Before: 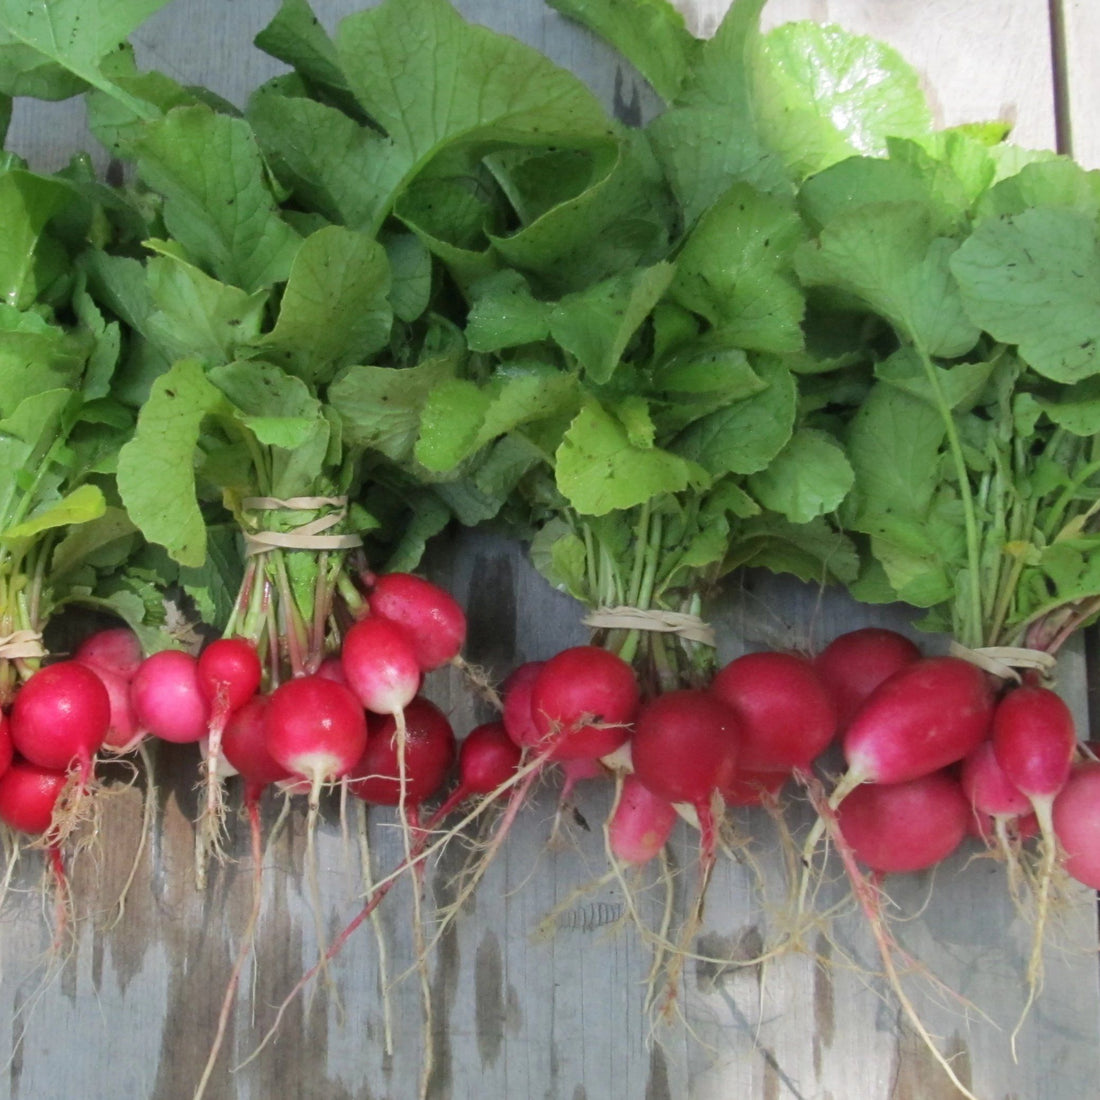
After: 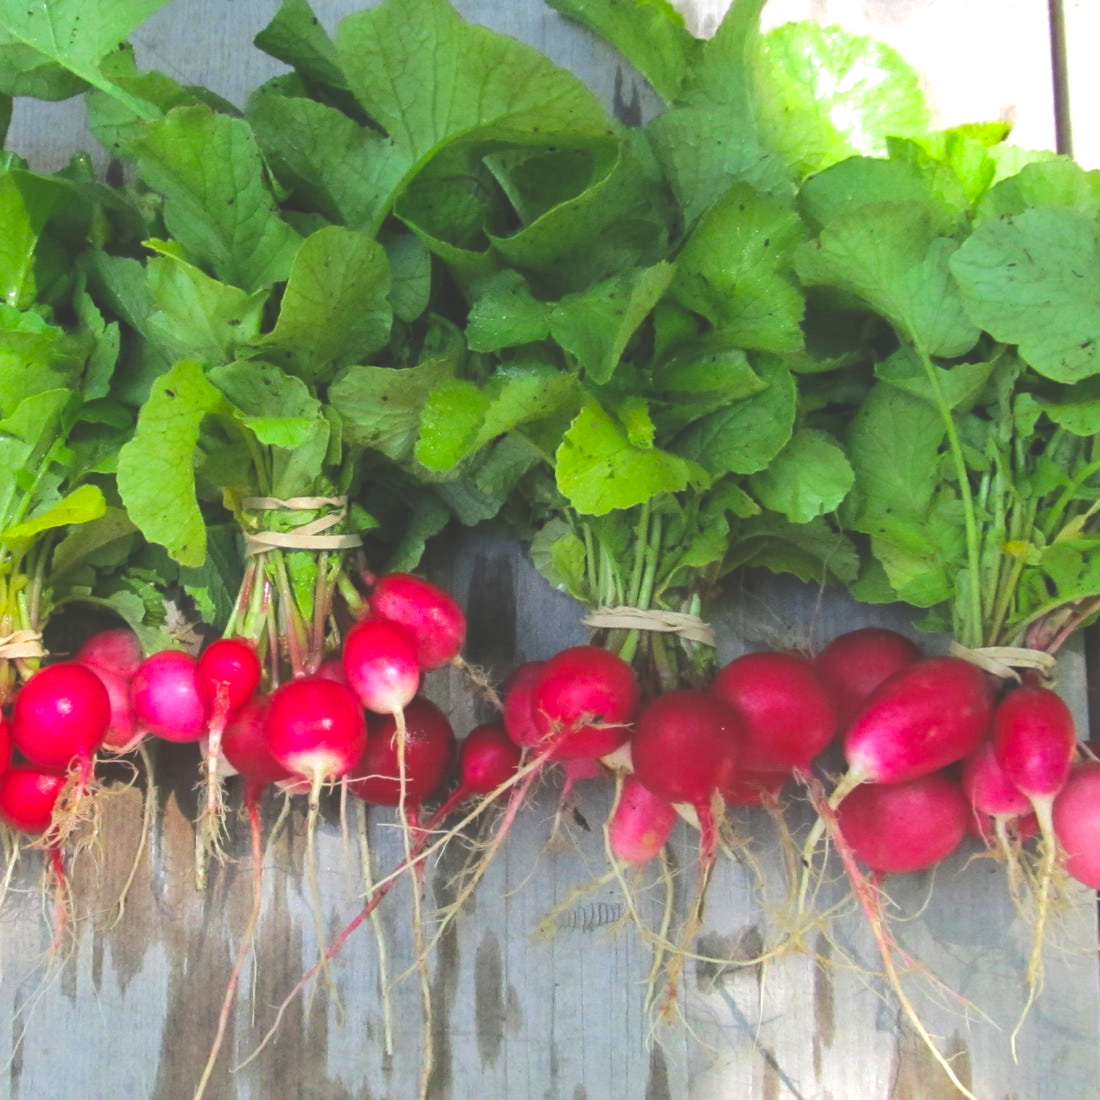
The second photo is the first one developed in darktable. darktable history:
color balance rgb: linear chroma grading › global chroma 15%, perceptual saturation grading › global saturation 30%
exposure: black level correction -0.041, exposure 0.064 EV, compensate highlight preservation false
local contrast: highlights 61%, shadows 106%, detail 107%, midtone range 0.529
tone equalizer: -8 EV -0.417 EV, -7 EV -0.389 EV, -6 EV -0.333 EV, -5 EV -0.222 EV, -3 EV 0.222 EV, -2 EV 0.333 EV, -1 EV 0.389 EV, +0 EV 0.417 EV, edges refinement/feathering 500, mask exposure compensation -1.57 EV, preserve details no
